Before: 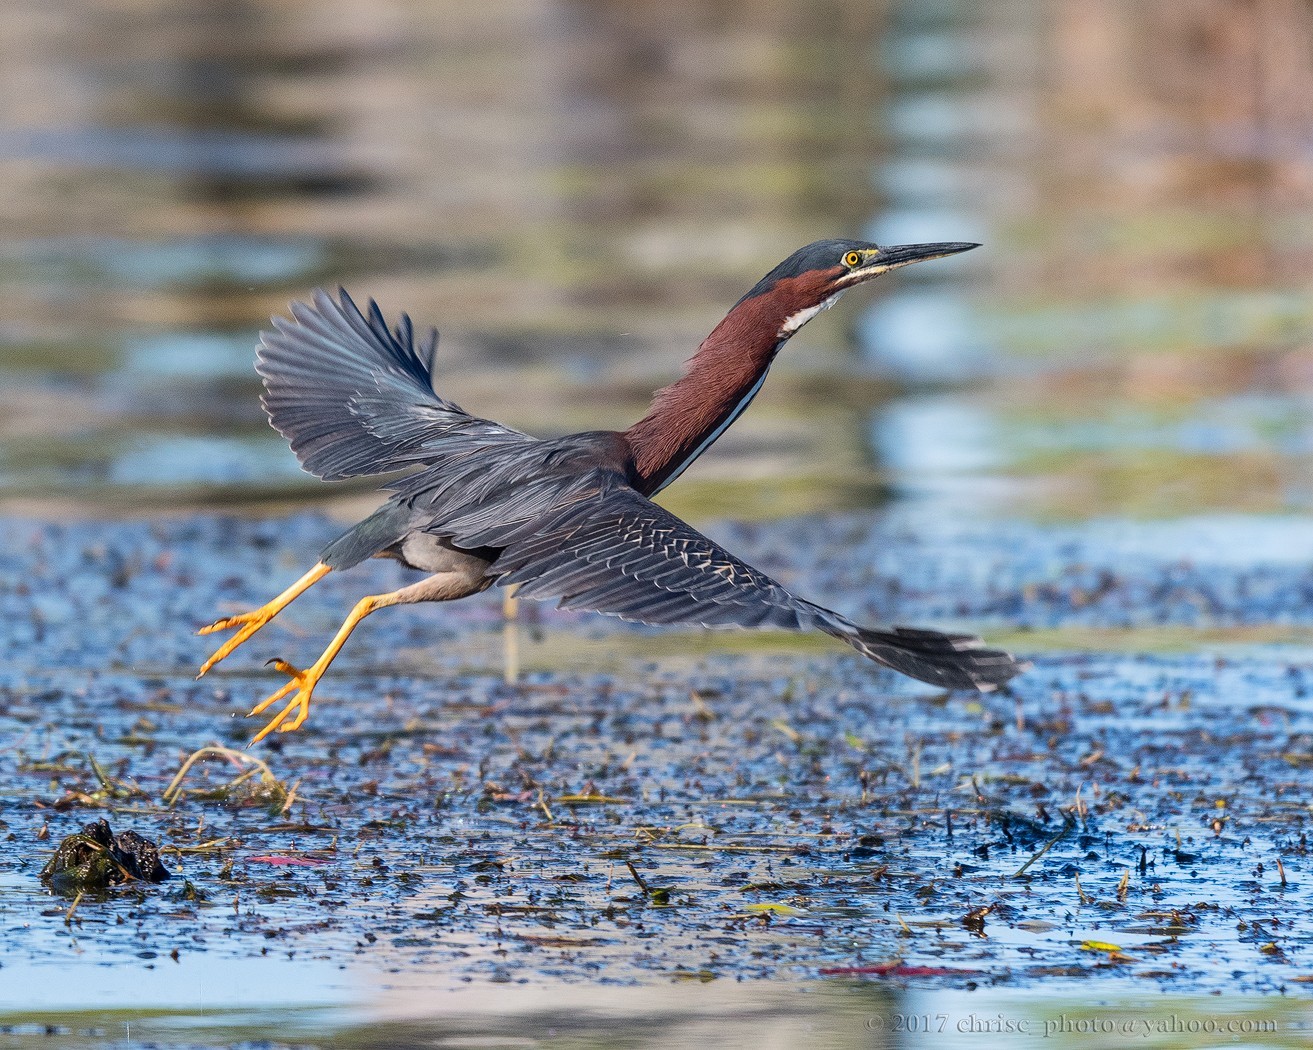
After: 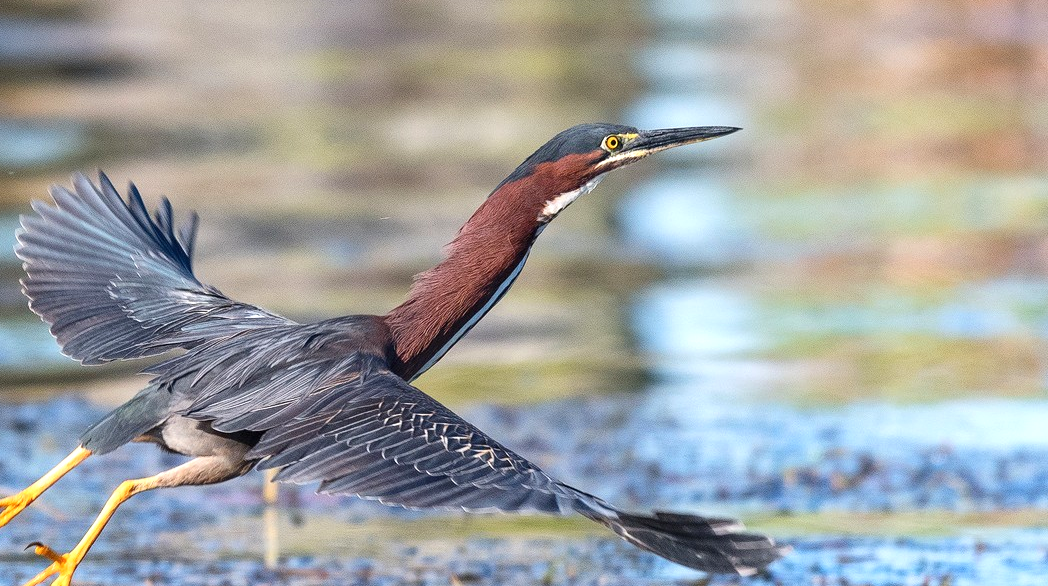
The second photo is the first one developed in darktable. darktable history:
exposure: black level correction 0, exposure 0.499 EV, compensate exposure bias true, compensate highlight preservation false
crop: left 18.337%, top 11.107%, right 1.788%, bottom 33.077%
